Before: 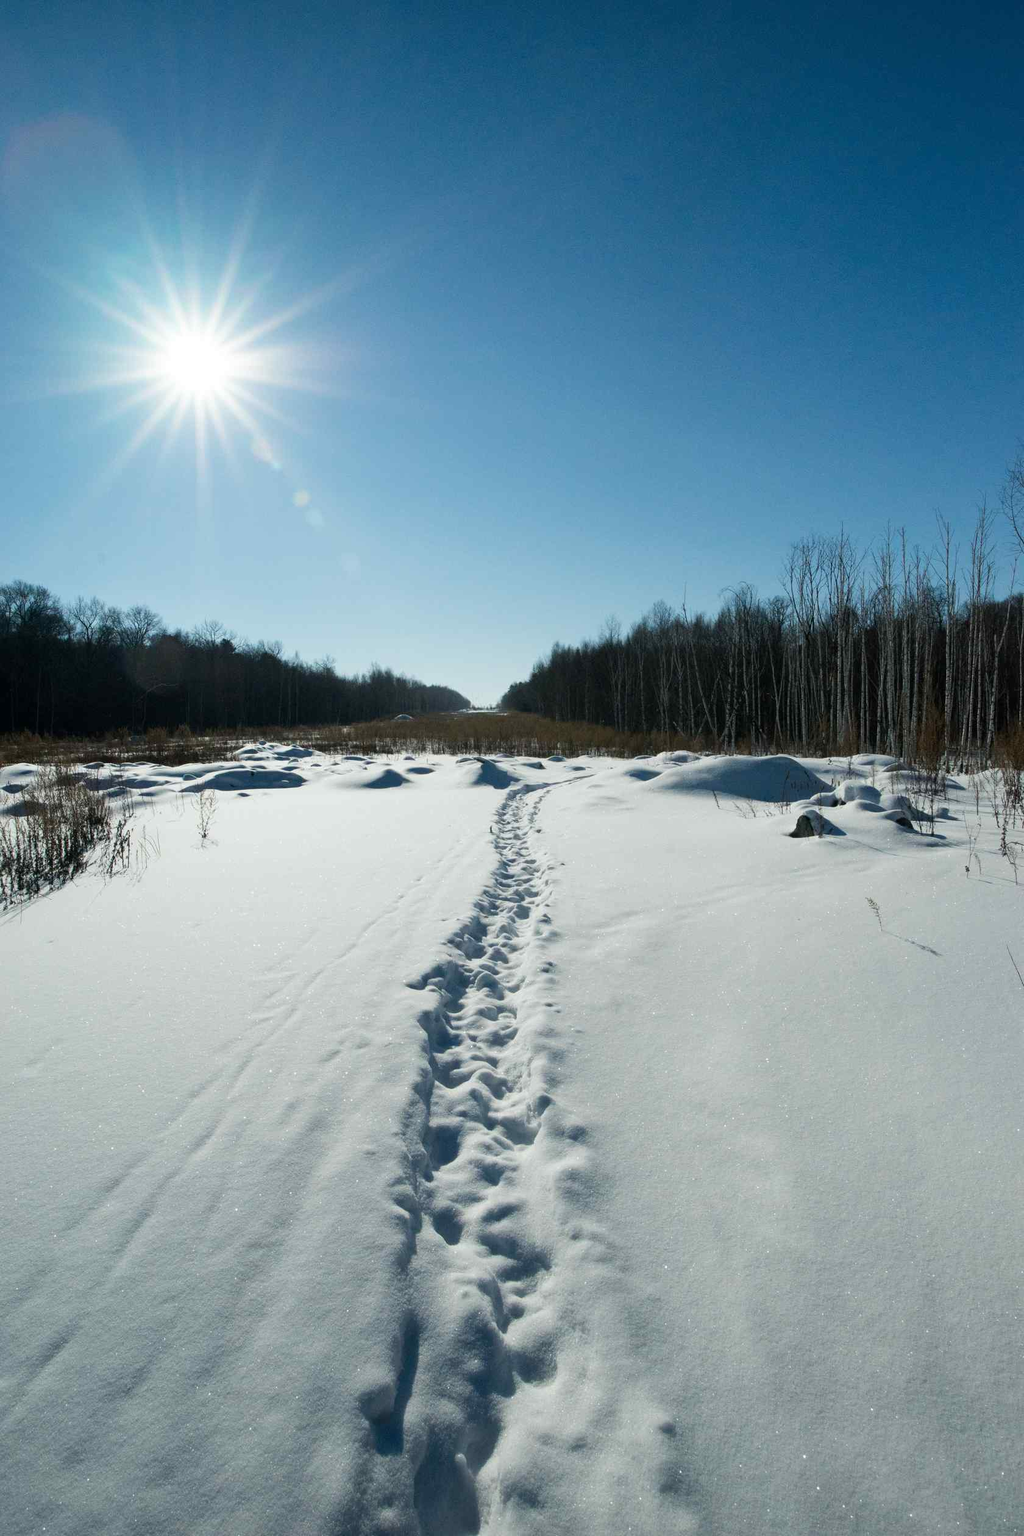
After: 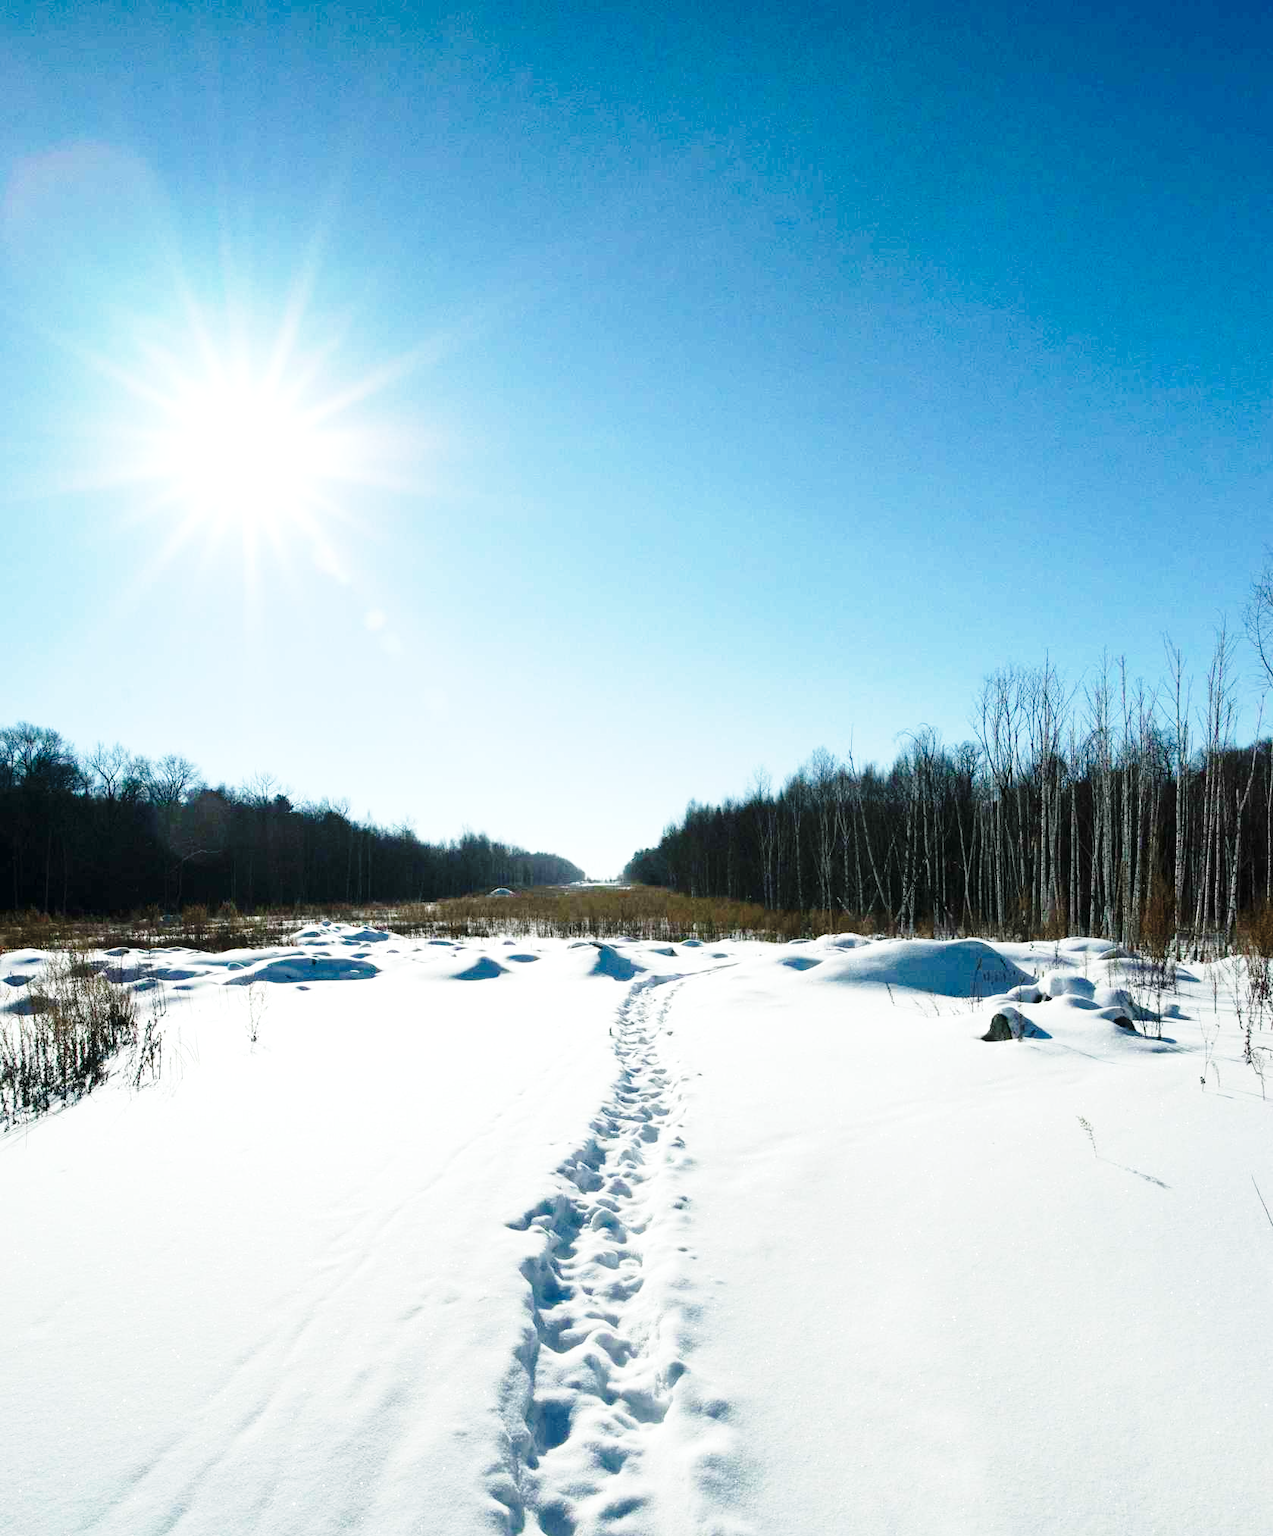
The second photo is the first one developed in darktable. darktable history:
crop: bottom 19.532%
exposure: exposure 0.467 EV, compensate highlight preservation false
base curve: curves: ch0 [(0, 0) (0.028, 0.03) (0.121, 0.232) (0.46, 0.748) (0.859, 0.968) (1, 1)], preserve colors none
